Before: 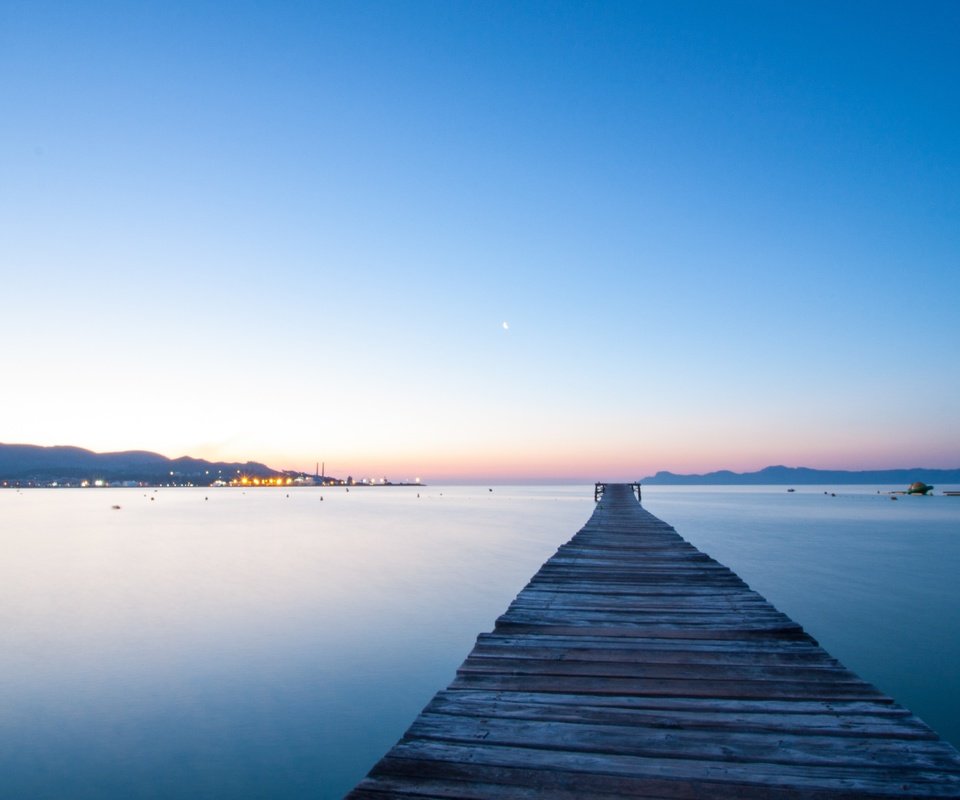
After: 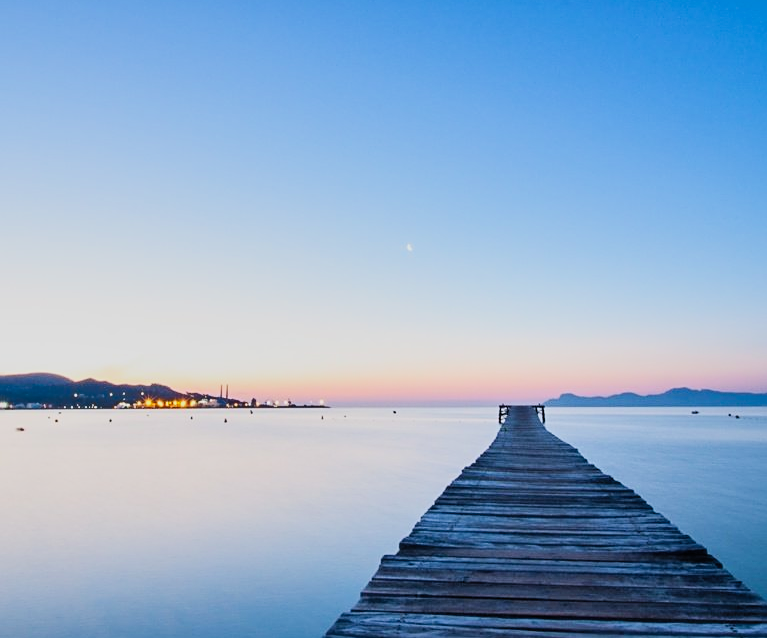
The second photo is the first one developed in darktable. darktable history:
crop and rotate: left 10.036%, top 9.812%, right 10.039%, bottom 10.386%
shadows and highlights: soften with gaussian
filmic rgb: black relative exposure -7.65 EV, white relative exposure 4.56 EV, hardness 3.61
contrast brightness saturation: contrast 0.197, brightness 0.168, saturation 0.219
sharpen: amount 0.497
